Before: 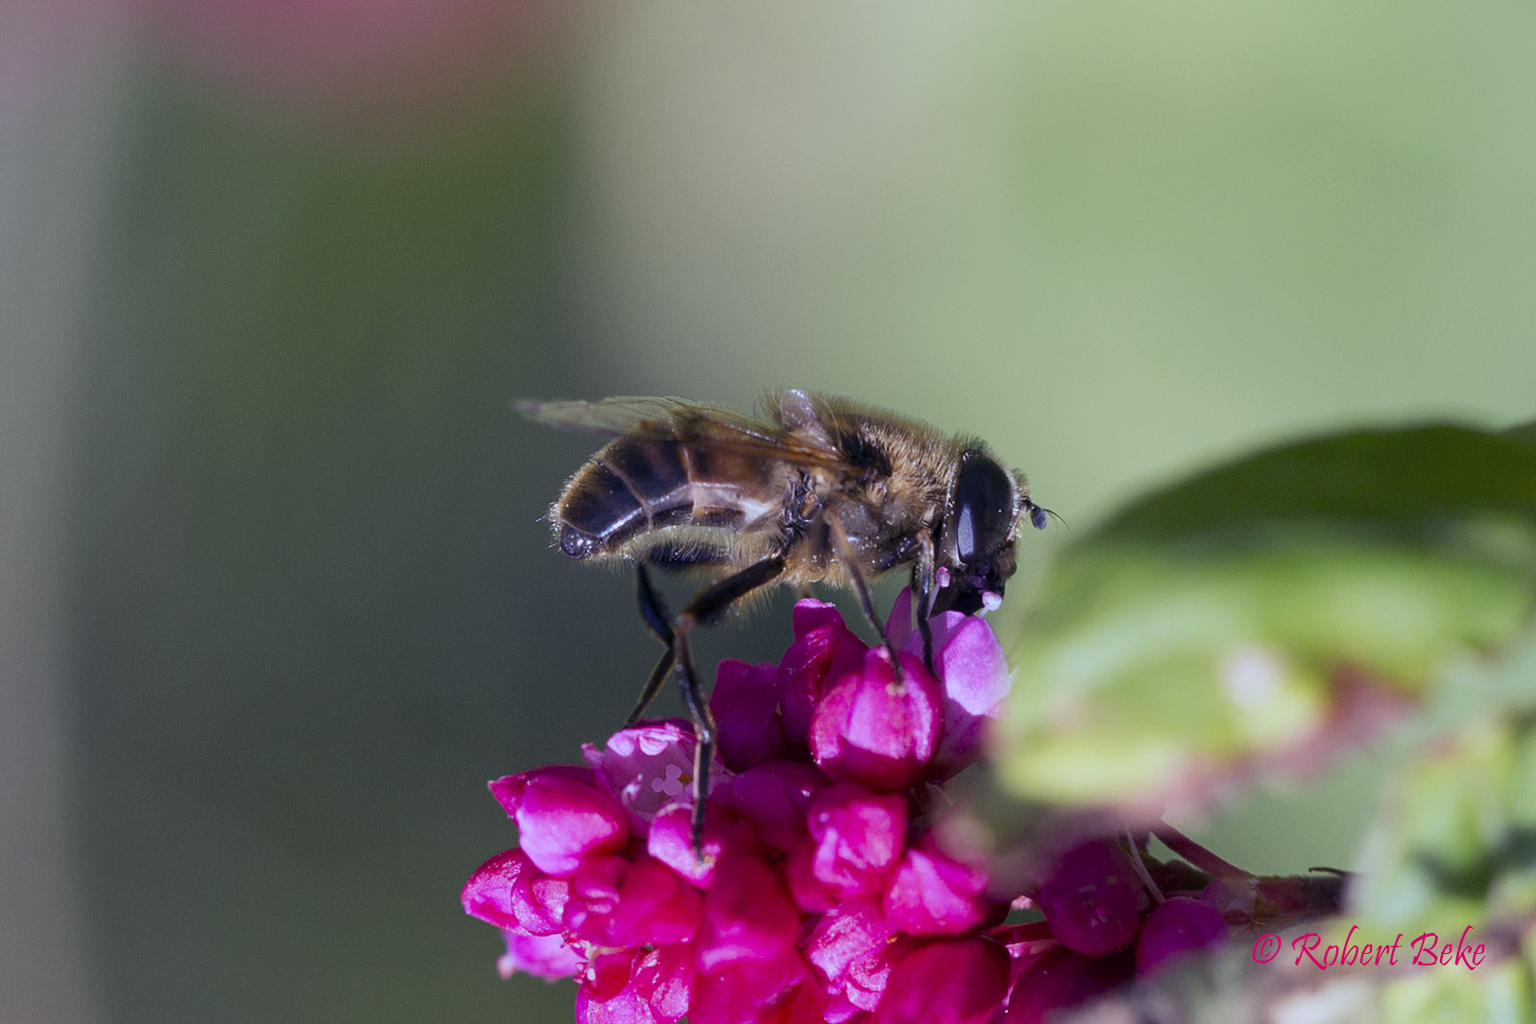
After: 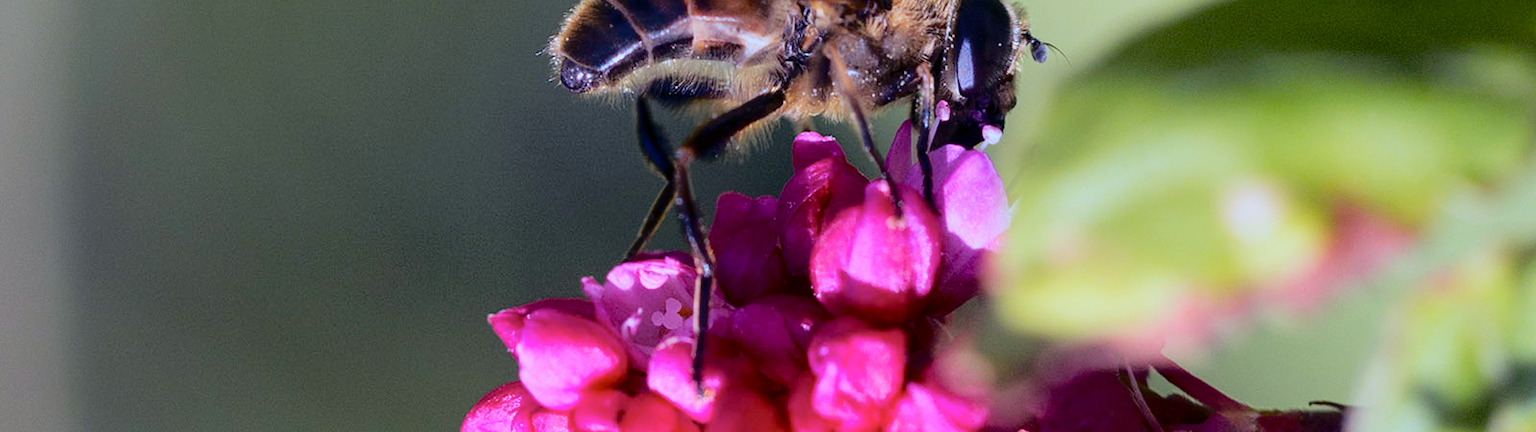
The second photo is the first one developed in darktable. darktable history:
crop: top 45.551%, bottom 12.262%
tone curve: curves: ch0 [(0, 0) (0.058, 0.039) (0.168, 0.123) (0.282, 0.327) (0.45, 0.534) (0.676, 0.751) (0.89, 0.919) (1, 1)]; ch1 [(0, 0) (0.094, 0.081) (0.285, 0.299) (0.385, 0.403) (0.447, 0.455) (0.495, 0.496) (0.544, 0.552) (0.589, 0.612) (0.722, 0.728) (1, 1)]; ch2 [(0, 0) (0.257, 0.217) (0.43, 0.421) (0.498, 0.507) (0.531, 0.544) (0.56, 0.579) (0.625, 0.66) (1, 1)], color space Lab, independent channels, preserve colors none
